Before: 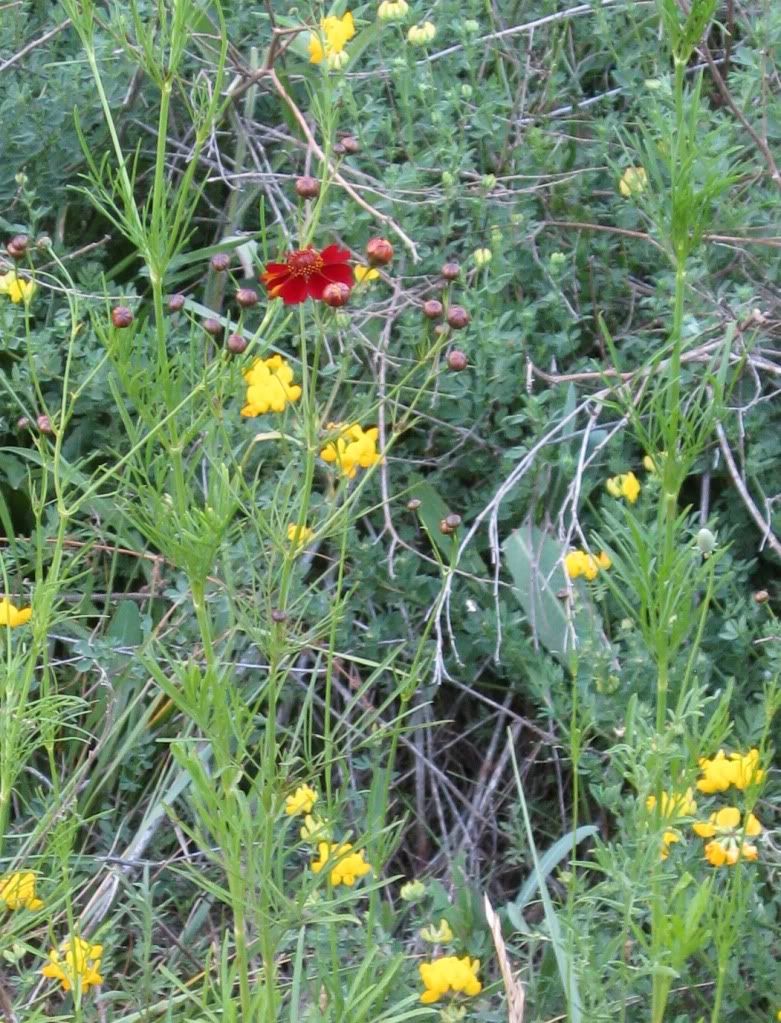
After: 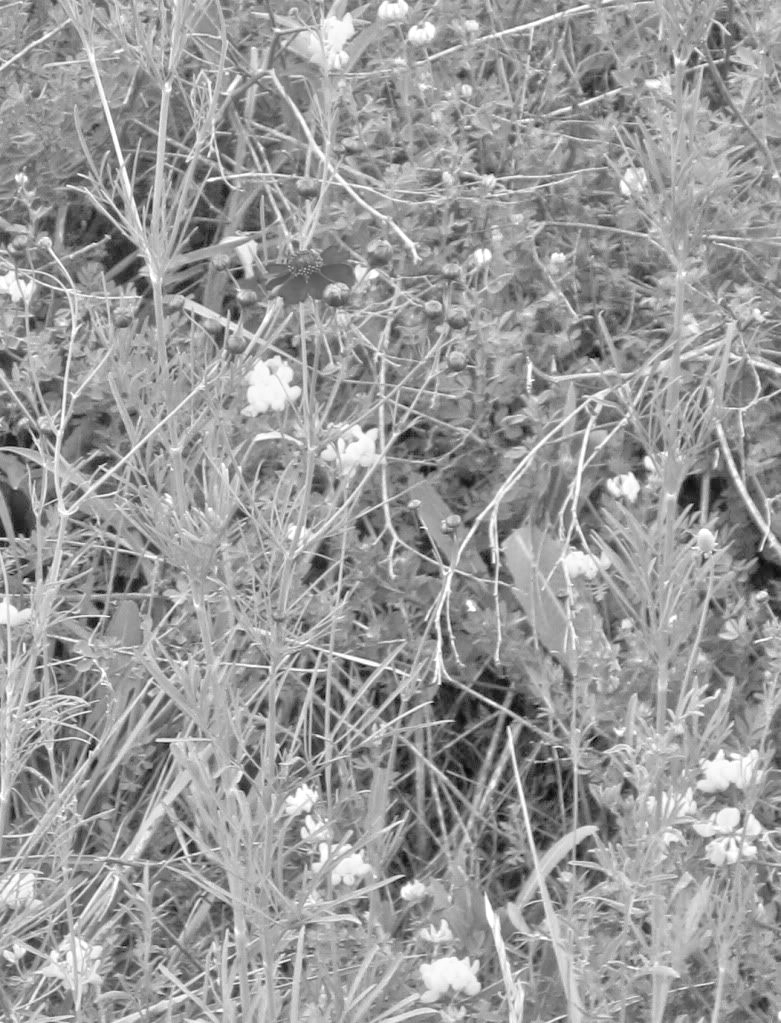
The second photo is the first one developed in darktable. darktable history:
tone equalizer: -7 EV 0.15 EV, -6 EV 0.6 EV, -5 EV 1.15 EV, -4 EV 1.33 EV, -3 EV 1.15 EV, -2 EV 0.6 EV, -1 EV 0.15 EV, mask exposure compensation -0.5 EV
rotate and perspective: automatic cropping off
contrast brightness saturation: saturation -1
